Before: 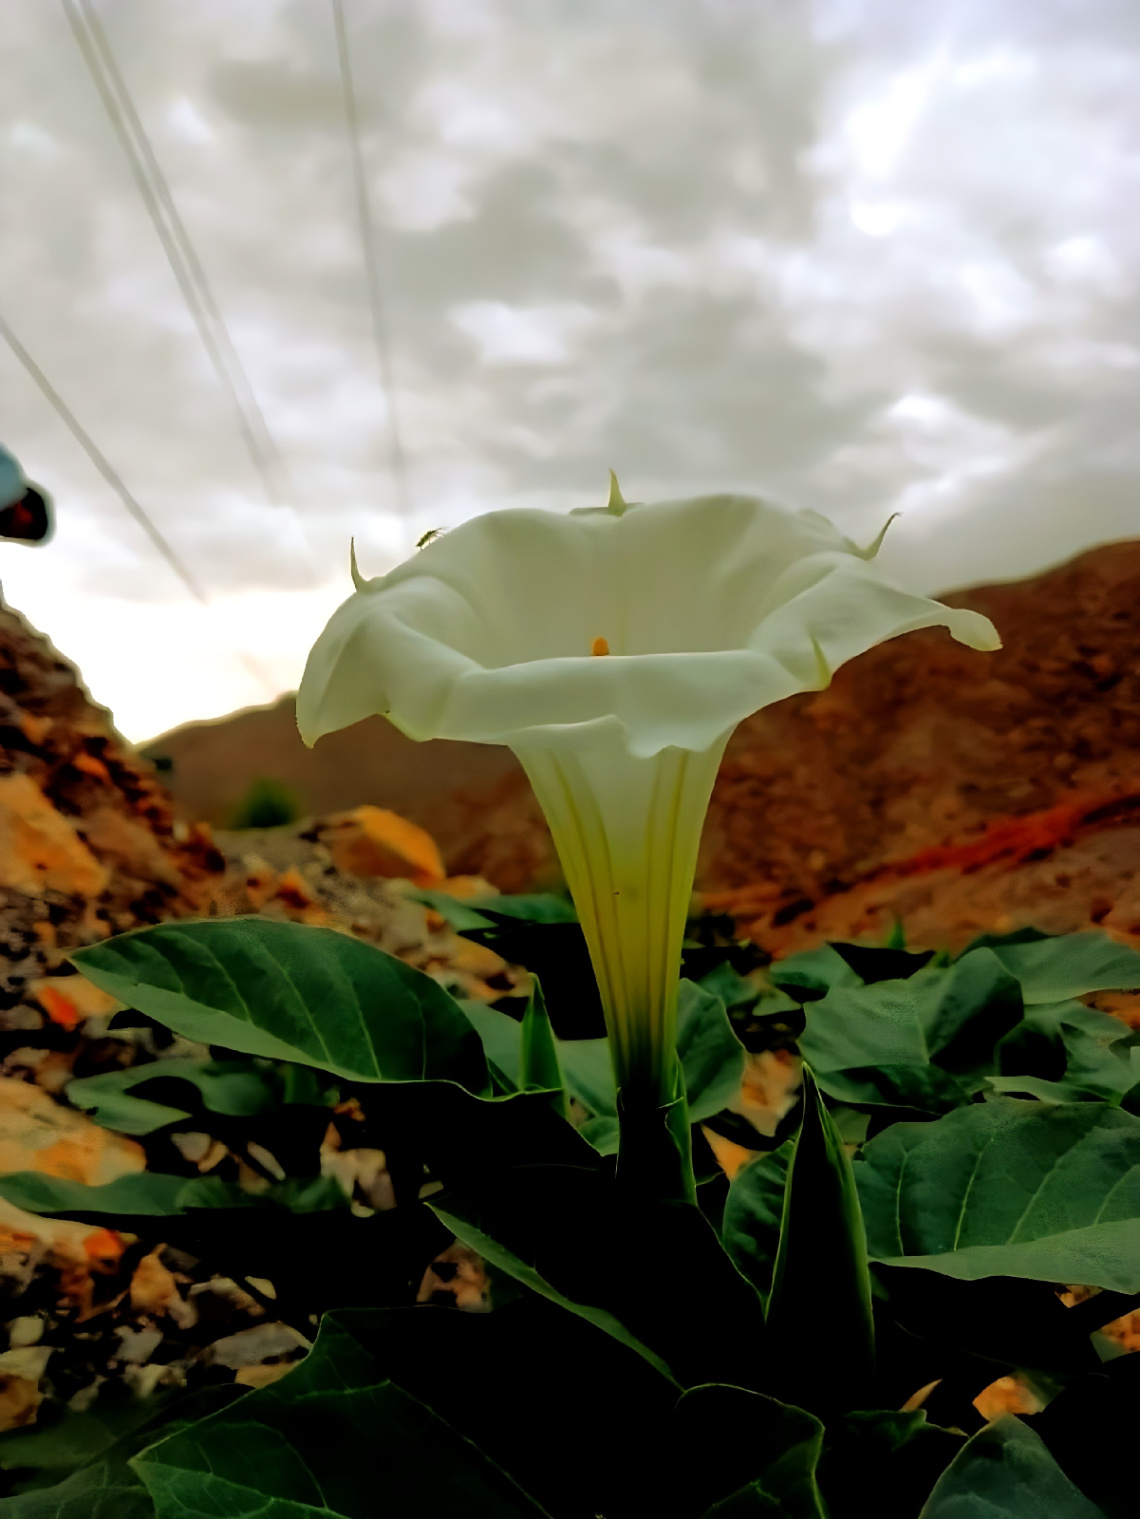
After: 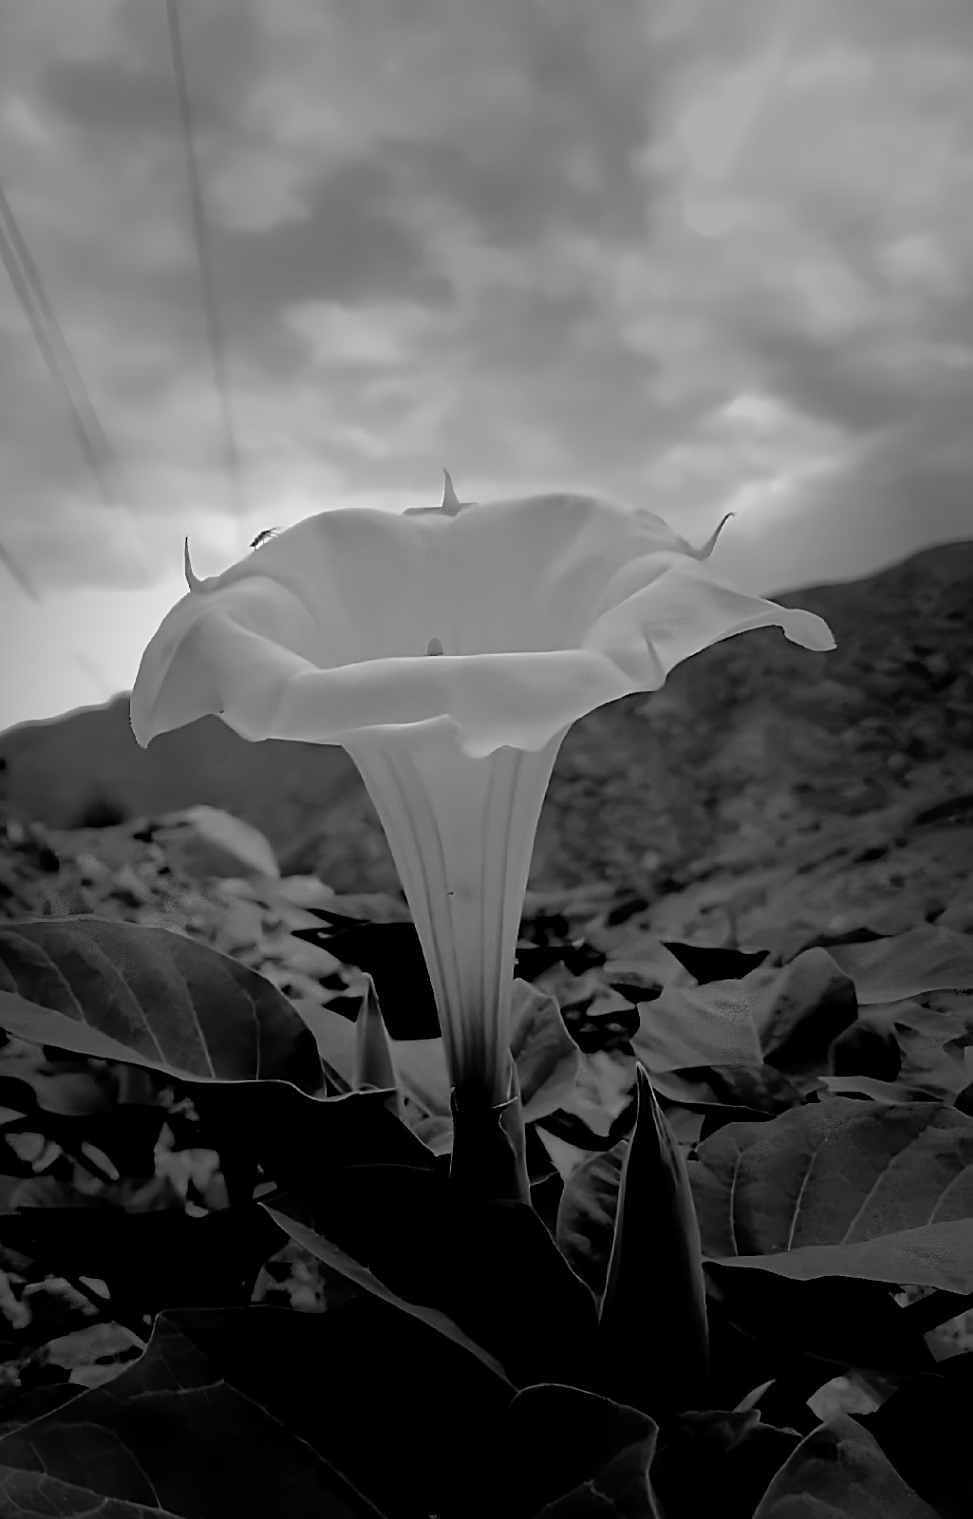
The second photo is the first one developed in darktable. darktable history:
contrast brightness saturation: brightness 0.18, saturation -0.5
crop and rotate: left 14.584%
tone curve: curves: ch0 [(0, 0) (0.8, 0.757) (1, 1)], color space Lab, linked channels, preserve colors none
haze removal: strength 0.29, distance 0.25, compatibility mode true, adaptive false
sharpen: on, module defaults
vignetting: fall-off start 31.28%, fall-off radius 34.64%, brightness -0.575
monochrome: on, module defaults
